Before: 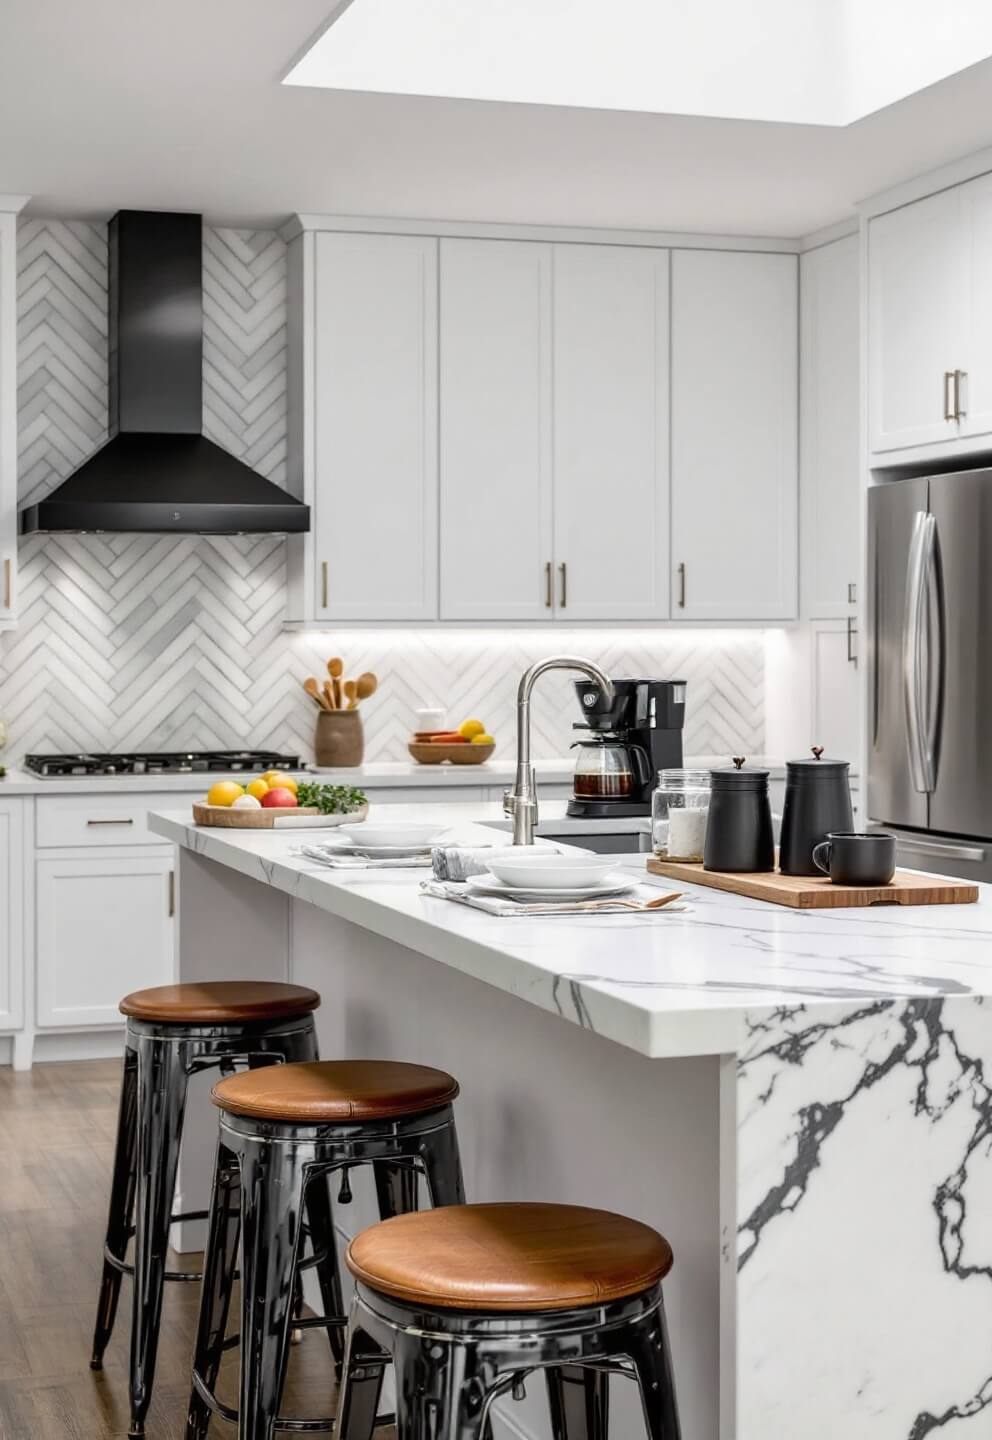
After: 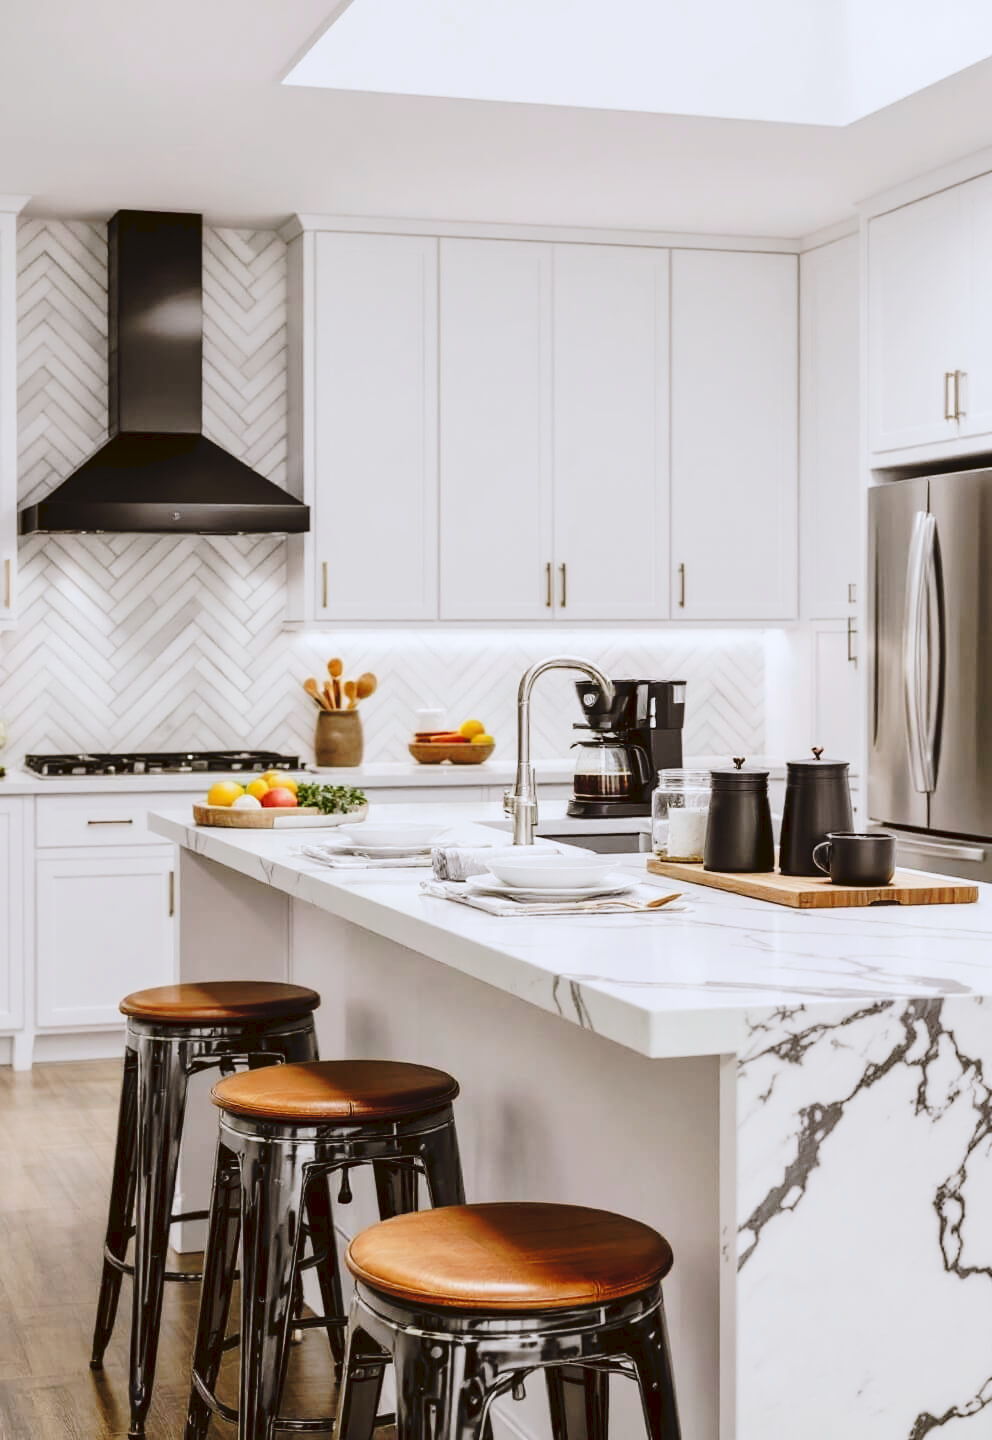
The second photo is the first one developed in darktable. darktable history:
tone curve: curves: ch0 [(0, 0) (0.003, 0.049) (0.011, 0.052) (0.025, 0.057) (0.044, 0.069) (0.069, 0.076) (0.1, 0.09) (0.136, 0.111) (0.177, 0.15) (0.224, 0.197) (0.277, 0.267) (0.335, 0.366) (0.399, 0.477) (0.468, 0.561) (0.543, 0.651) (0.623, 0.733) (0.709, 0.804) (0.801, 0.869) (0.898, 0.924) (1, 1)], preserve colors none
color look up table: target L [94.5, 88.05, 87.71, 86.93, 86.27, 80.33, 80.69, 65.61, 64.51, 52.61, 39.21, 36.6, 30.93, 17.07, 200.66, 73.81, 71.45, 59.25, 55.47, 49.87, 49.71, 46.37, 42.76, 34.6, 30.68, 19.56, 4.524, 76.74, 70.26, 68.01, 62.58, 55.47, 54.97, 49.58, 41.25, 41.78, 38.48, 37.55, 26.78, 25.07, 21.57, 5.582, 85.6, 77.47, 63.05, 46.65, 47.35, 34.74, 9.911], target a [-6.216, -29.89, -11.19, -33.22, -50.5, -65.83, -3.433, -14.18, -49.65, -44.06, -8.472, -6.941, -23.42, -5.454, 0, 30.57, 24.81, 18.68, 24.61, 64.67, 51.78, 27.95, 42.05, 43.23, 7.076, 31.14, 14, 31.58, 38.74, 64.21, 3.014, 55.07, 87.52, 6.075, 18.61, 57.92, 41.54, 53.77, 4.894, 34.33, 30.19, 29.33, -37.33, -11.98, -15.42, -18.16, -28.35, -7.608, 2.157], target b [10.11, 29.47, 89.88, 58.83, -2.44, 43.31, 69.06, 33.41, 23.96, 42.23, 33.45, 23.65, 29.86, 28.79, 0, 14.62, 53.52, 53.36, 5.802, 32.63, 48.5, 37.41, 11.18, 42.27, 7.077, 32.93, 7.361, -18.25, -9.97, -42.62, 1.533, -7.734, -65.41, -26.69, -69.78, -22.62, -26.62, -53.48, -26.68, -4.806, -47.92, -22.04, -15.99, -19.56, -41.46, -24.86, -3.178, -15.68, -2.921], num patches 49
